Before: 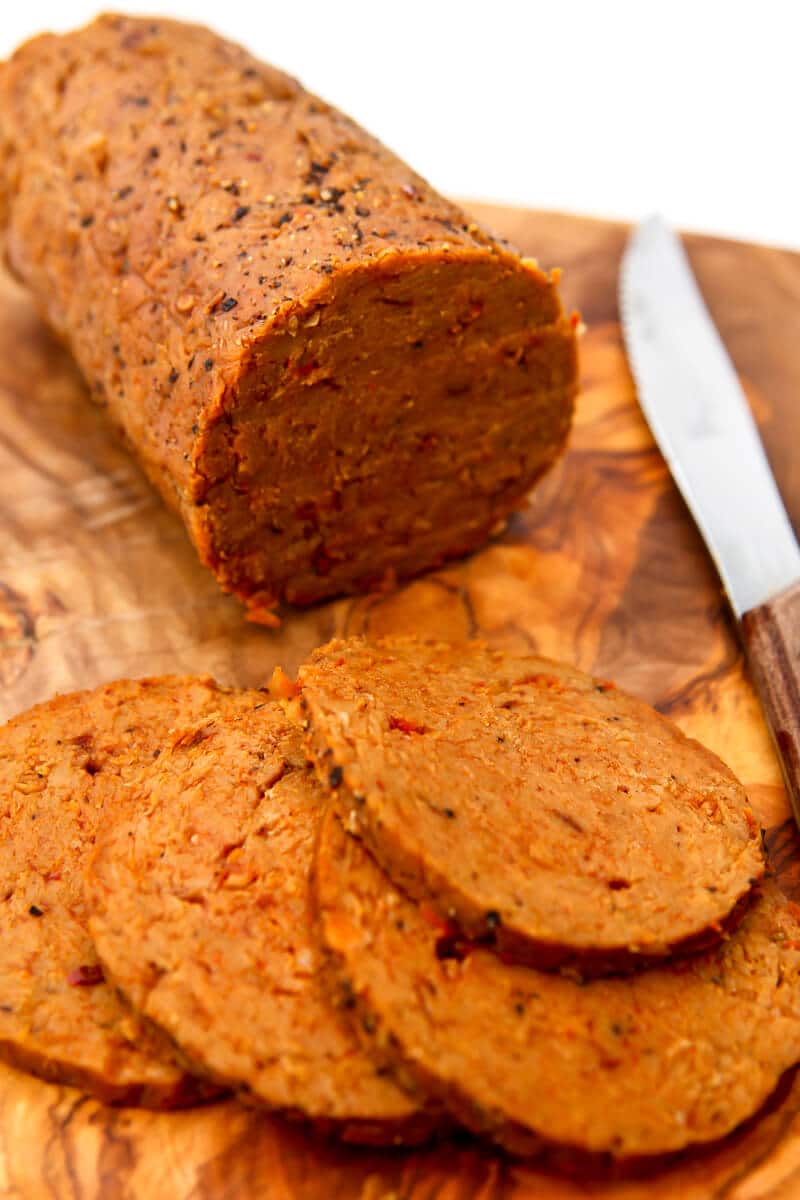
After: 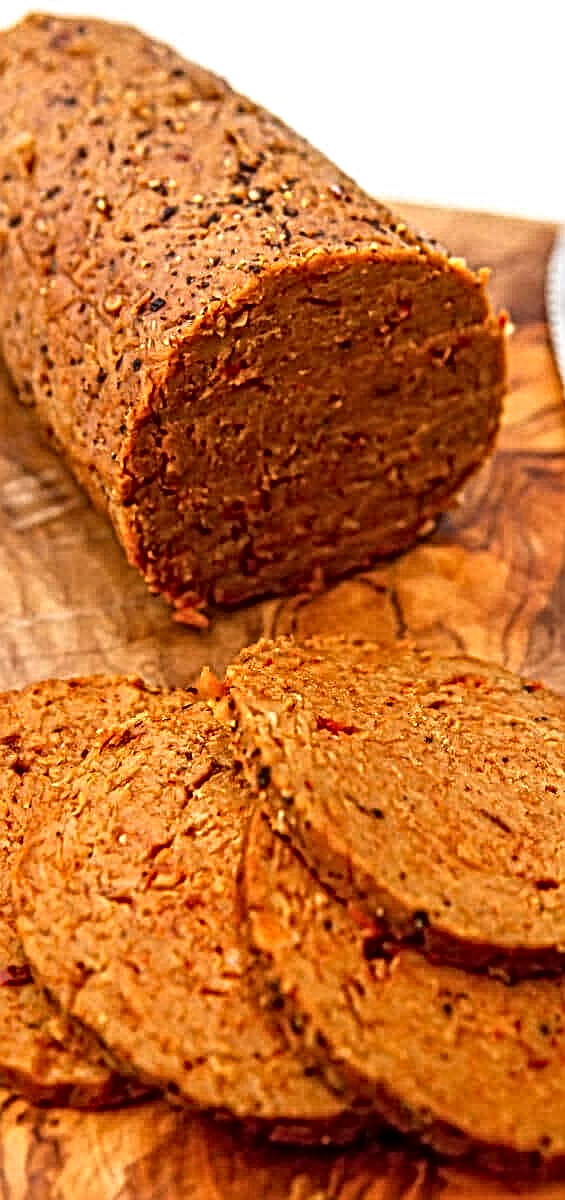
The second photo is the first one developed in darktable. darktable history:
tone equalizer: on, module defaults
crop and rotate: left 9.045%, right 20.288%
local contrast: mode bilateral grid, contrast 20, coarseness 4, detail 298%, midtone range 0.2
